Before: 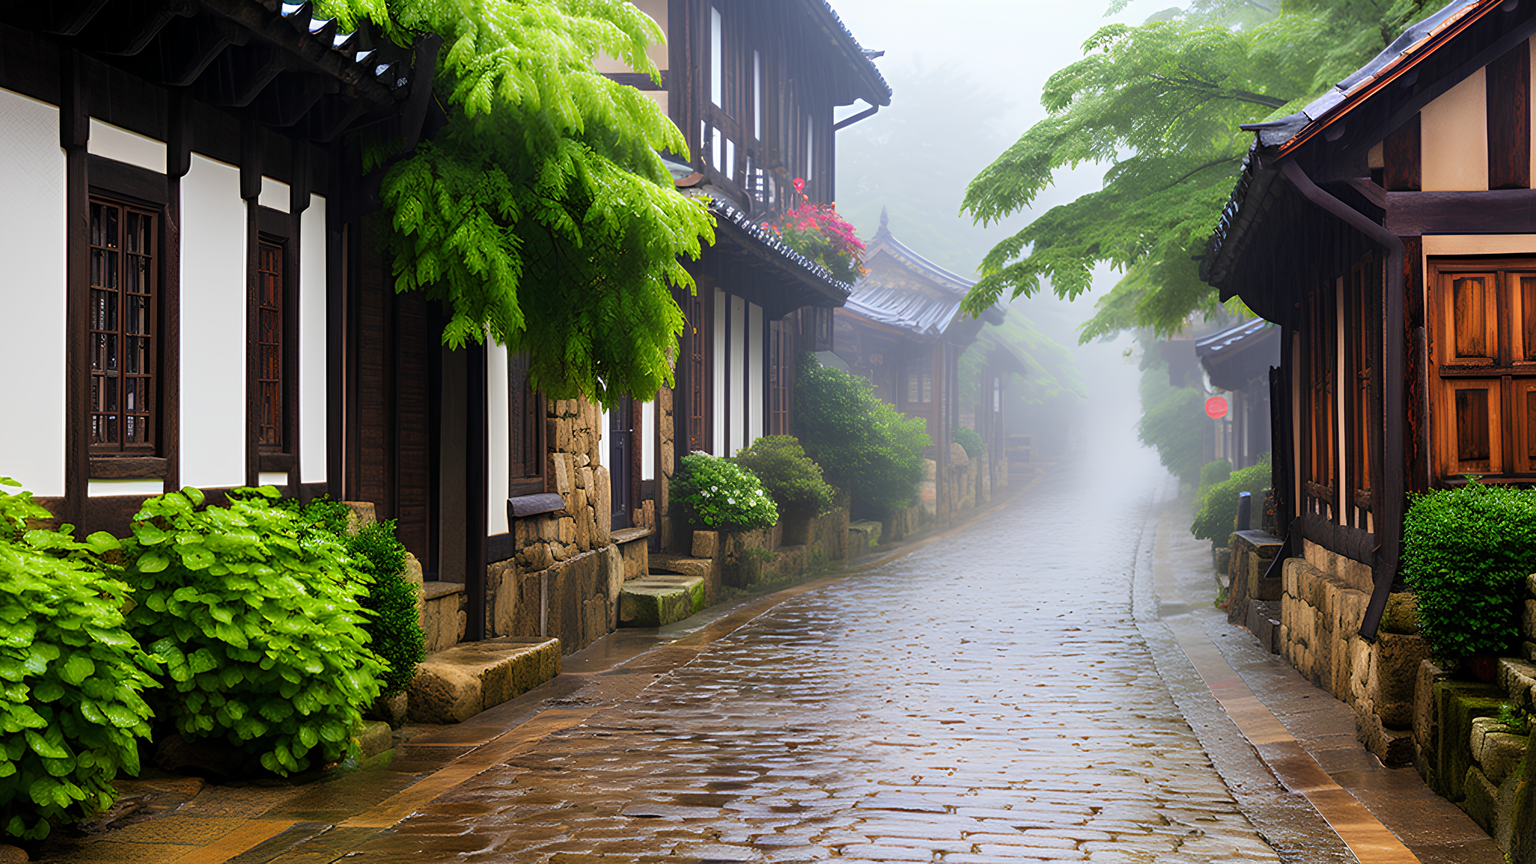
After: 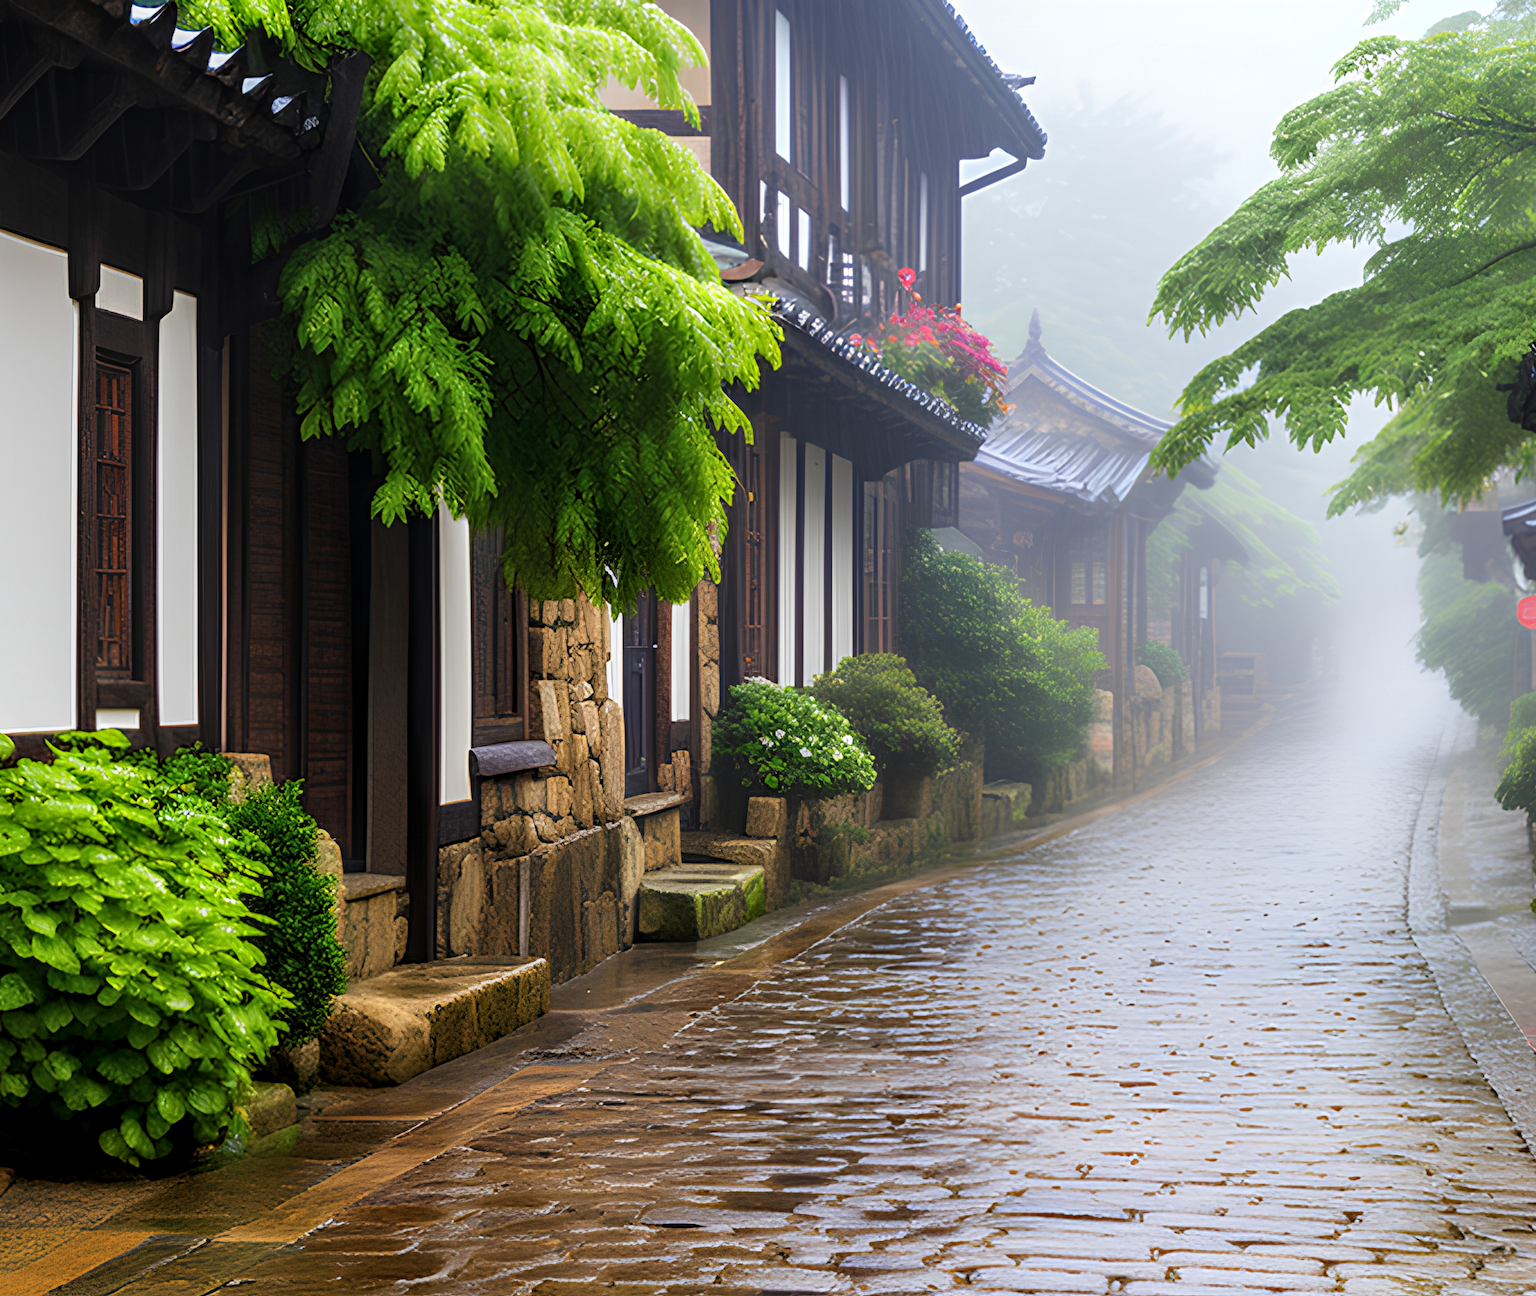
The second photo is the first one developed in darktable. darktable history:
crop and rotate: left 12.699%, right 20.664%
exposure: exposure 0.014 EV, compensate exposure bias true, compensate highlight preservation false
local contrast: on, module defaults
